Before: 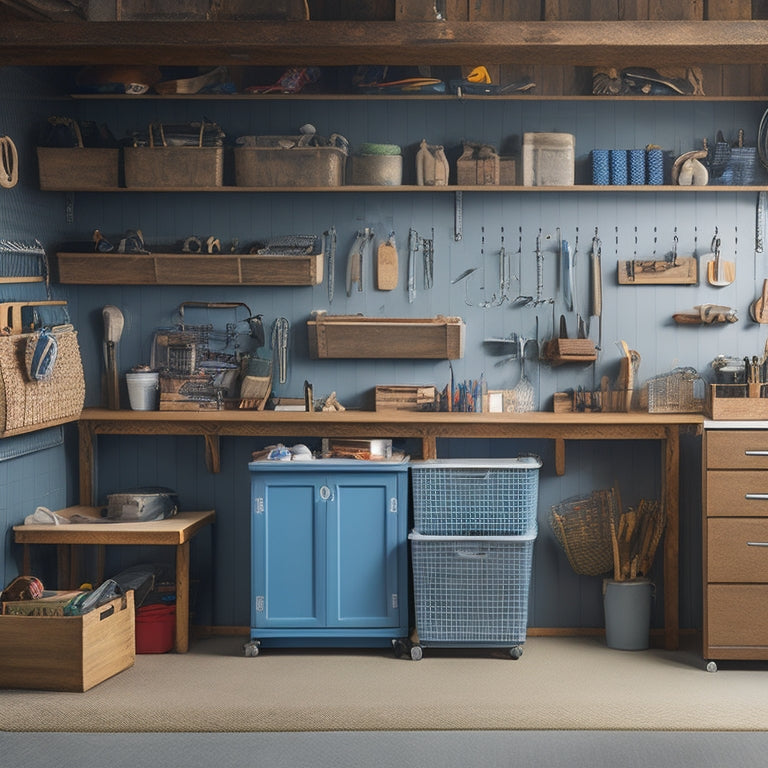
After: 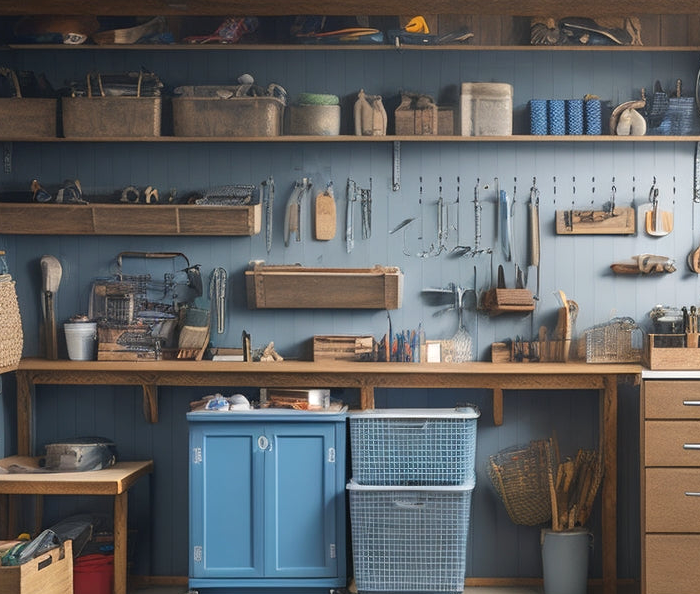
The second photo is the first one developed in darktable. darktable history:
crop: left 8.155%, top 6.611%, bottom 15.385%
shadows and highlights: shadows 30.86, highlights 0, soften with gaussian
levels: levels [0, 0.476, 0.951]
